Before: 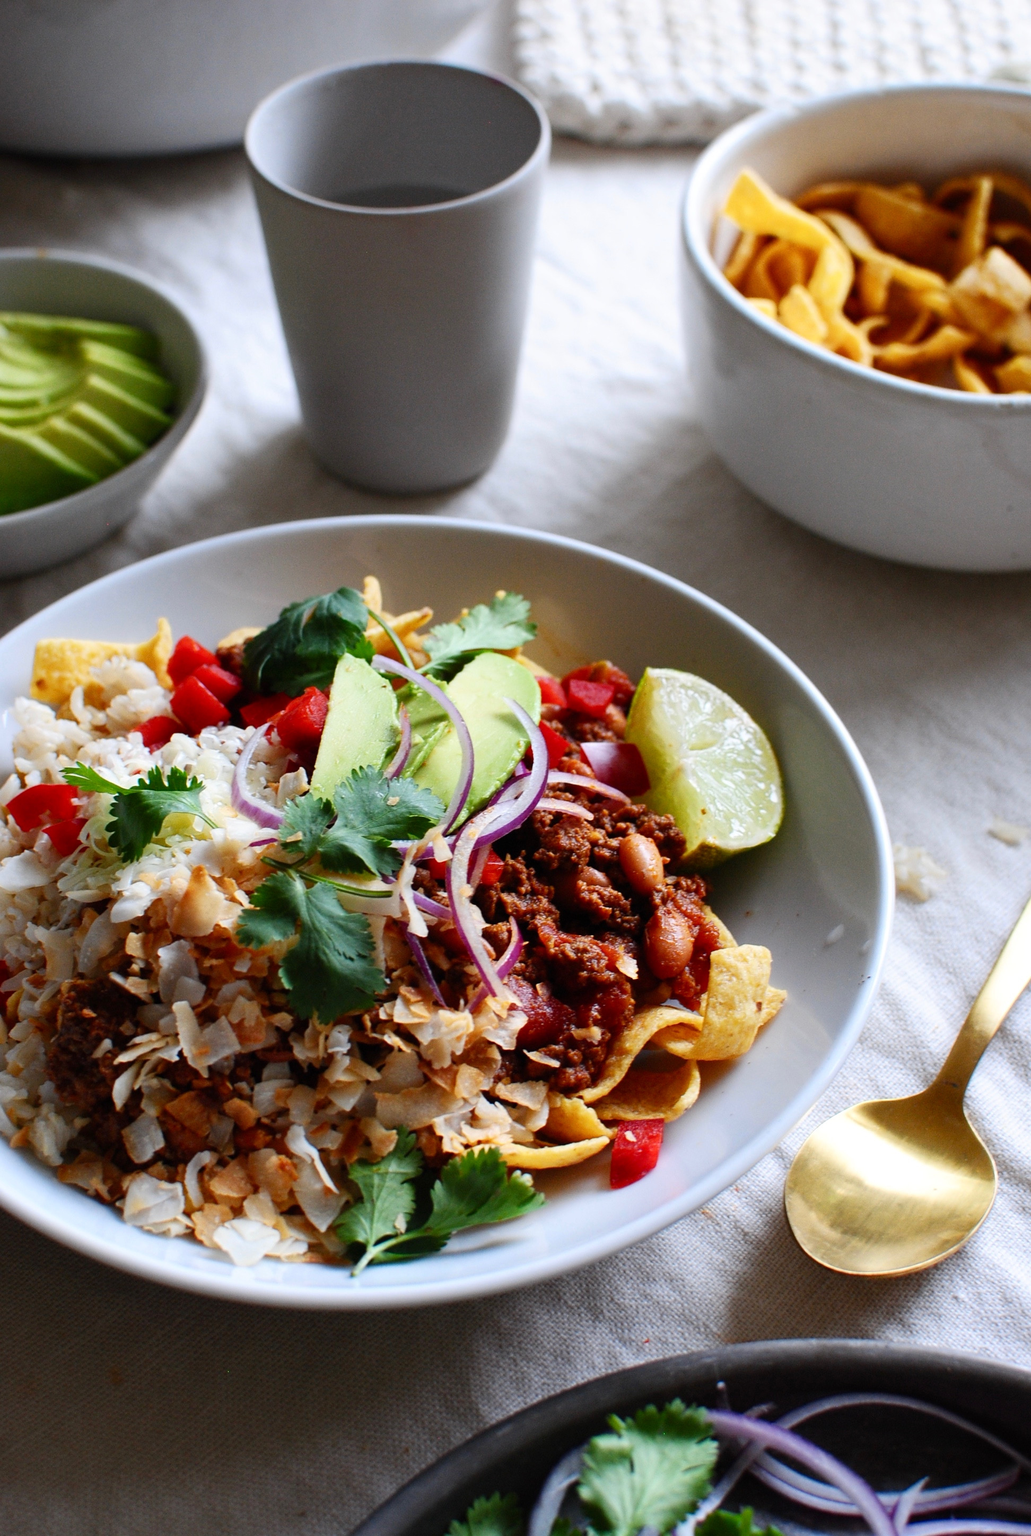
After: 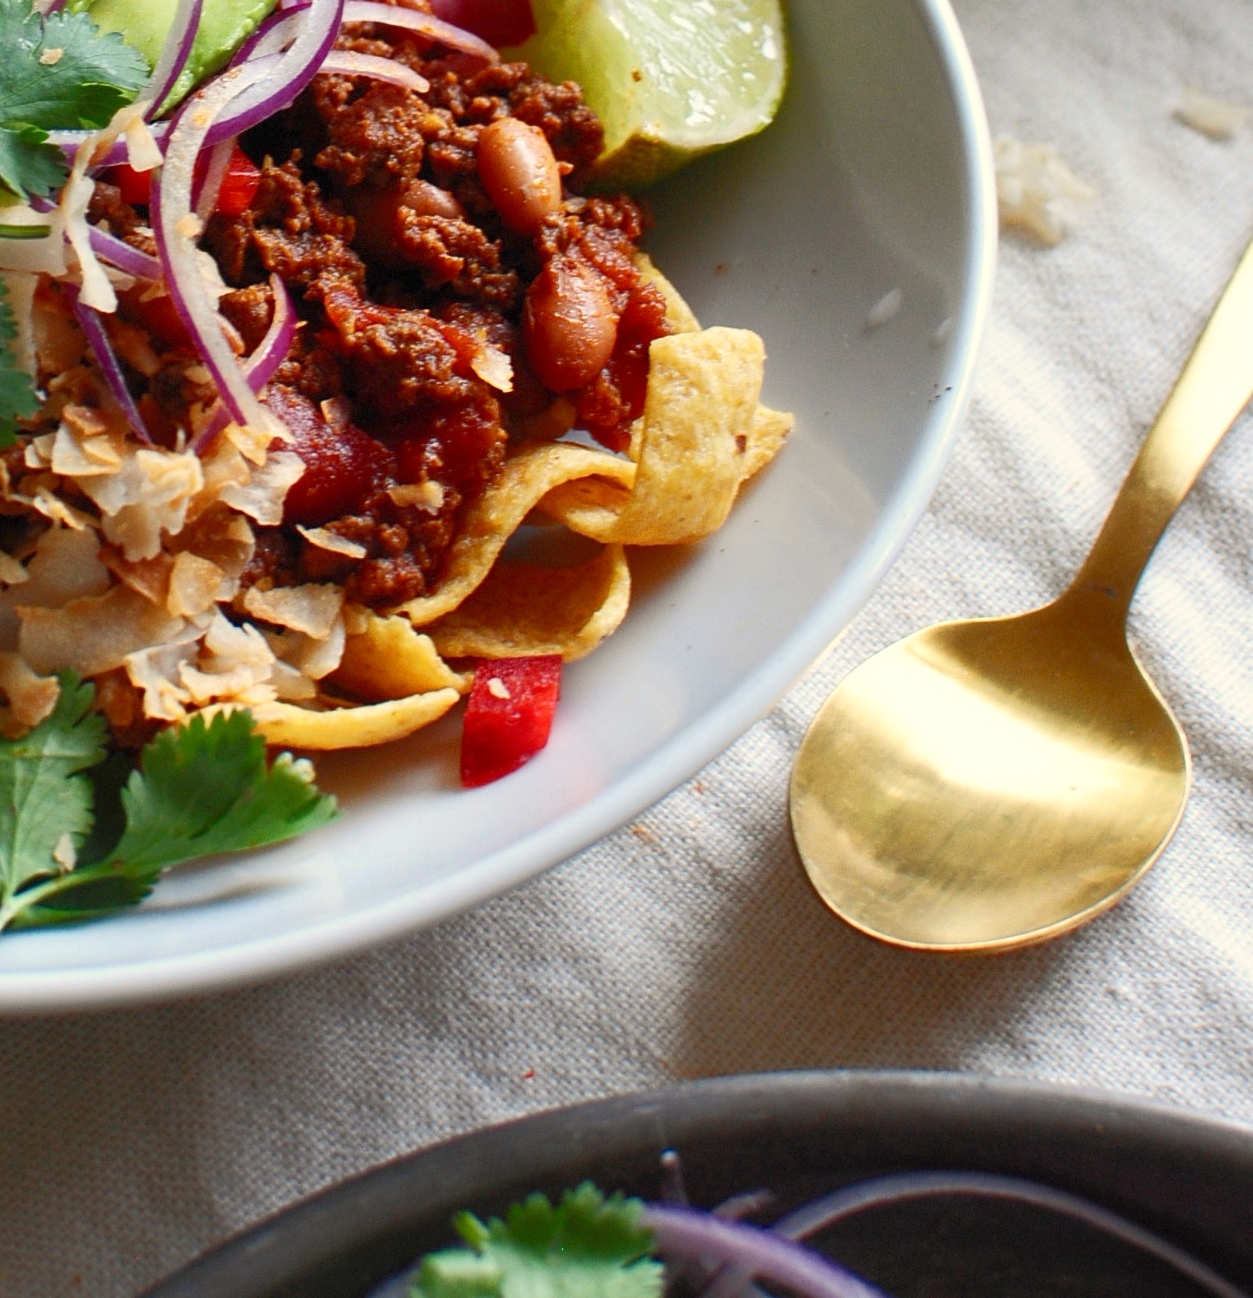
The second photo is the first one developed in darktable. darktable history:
crop and rotate: left 35.509%, top 50.238%, bottom 4.934%
rgb curve: curves: ch0 [(0, 0) (0.072, 0.166) (0.217, 0.293) (0.414, 0.42) (1, 1)], compensate middle gray true, preserve colors basic power
white balance: red 1.029, blue 0.92
